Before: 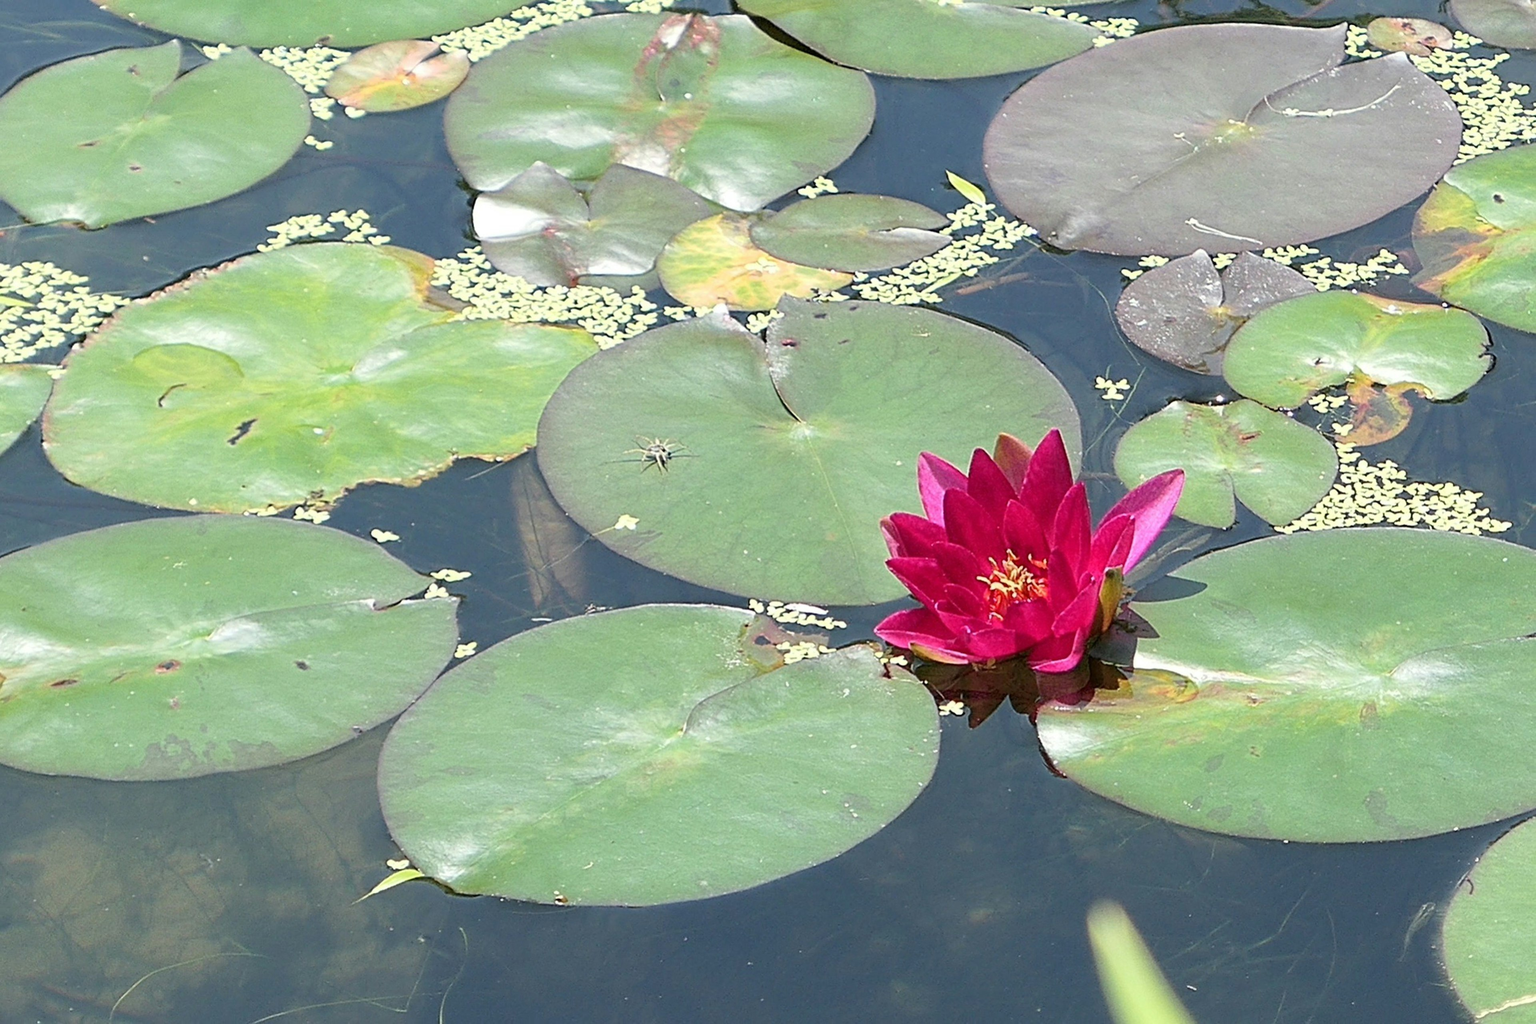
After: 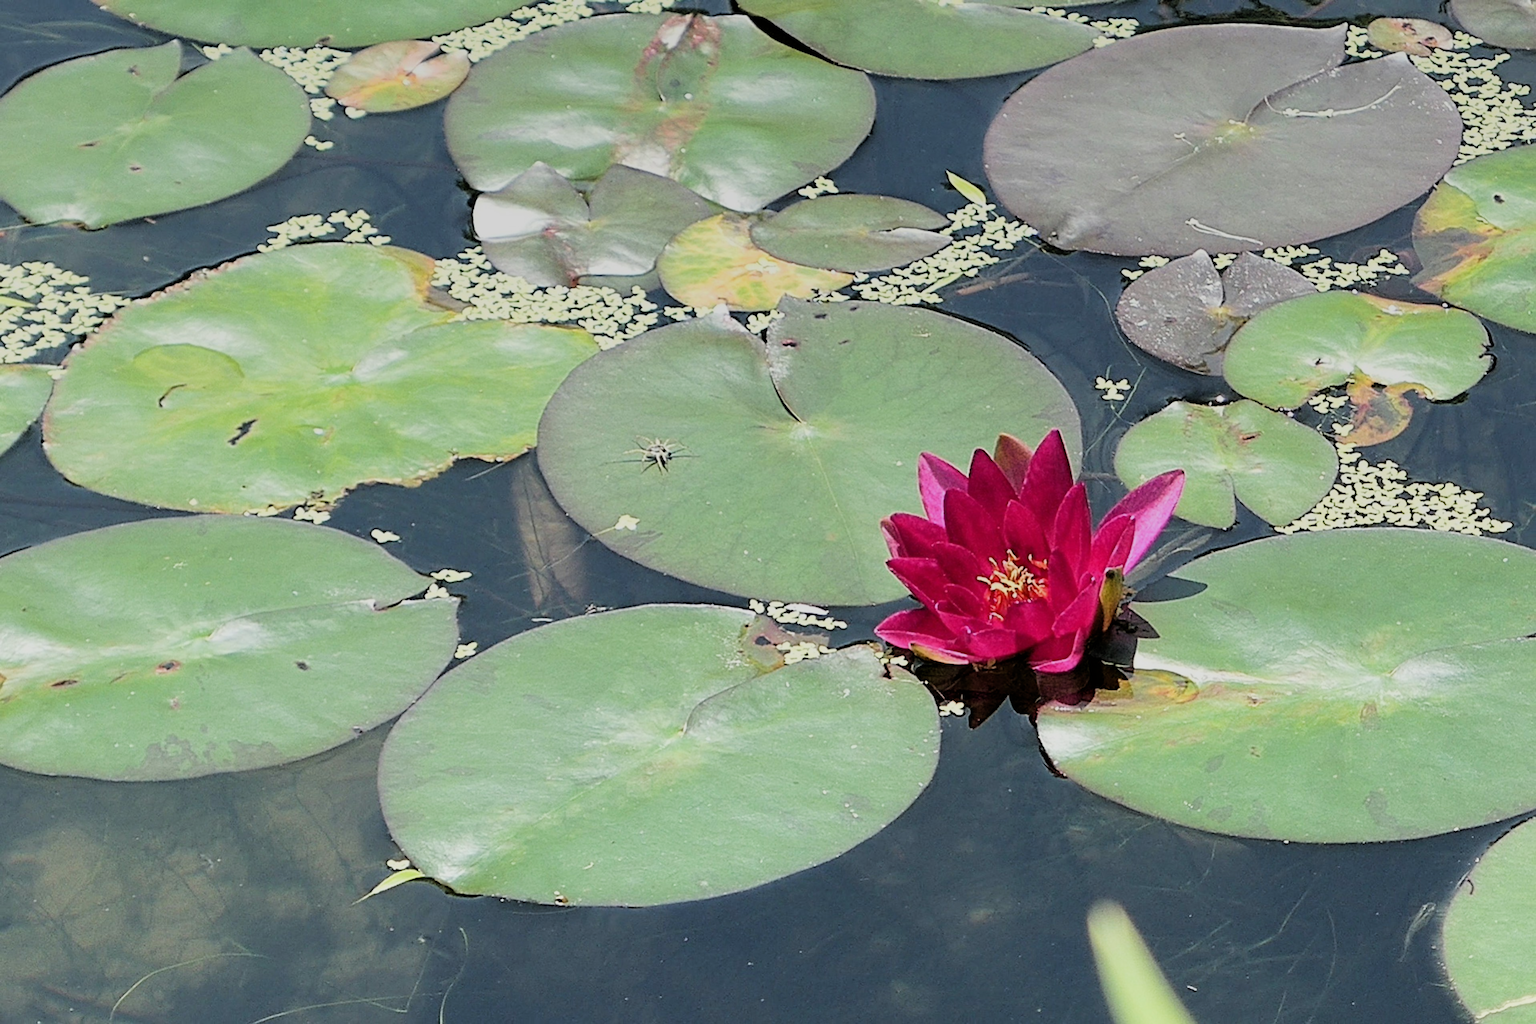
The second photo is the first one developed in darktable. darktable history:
graduated density: on, module defaults
filmic rgb: black relative exposure -5 EV, hardness 2.88, contrast 1.3, highlights saturation mix -30%
